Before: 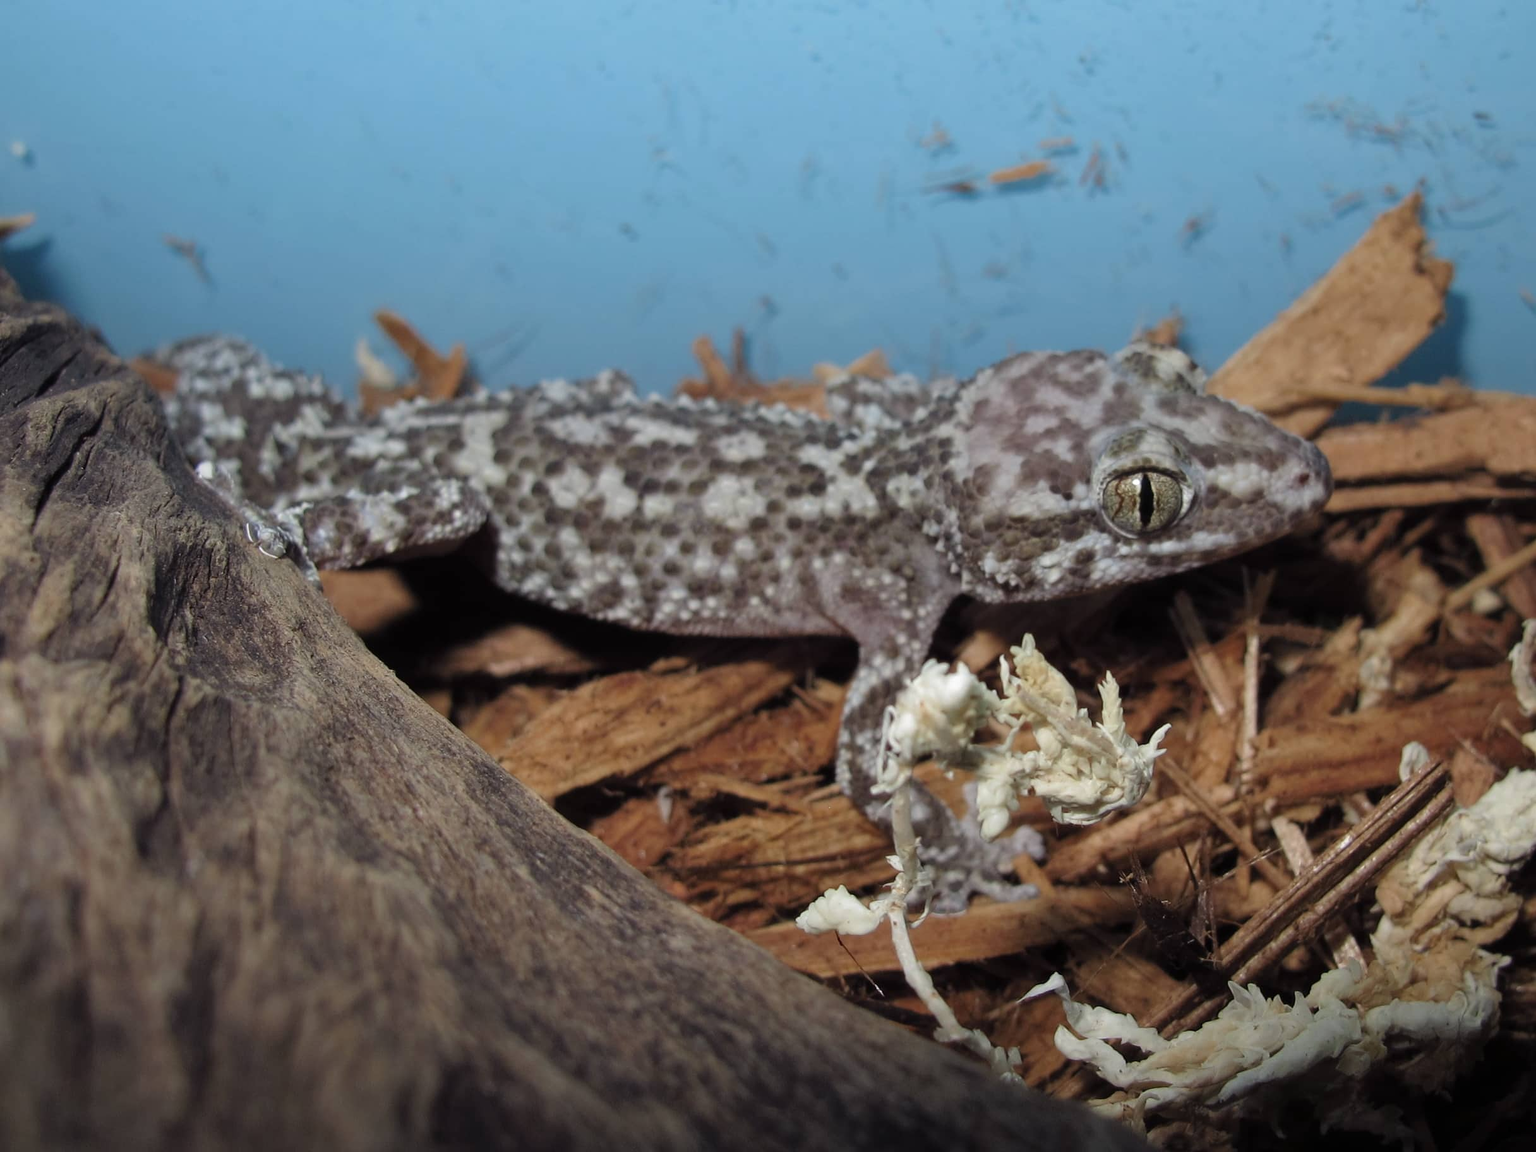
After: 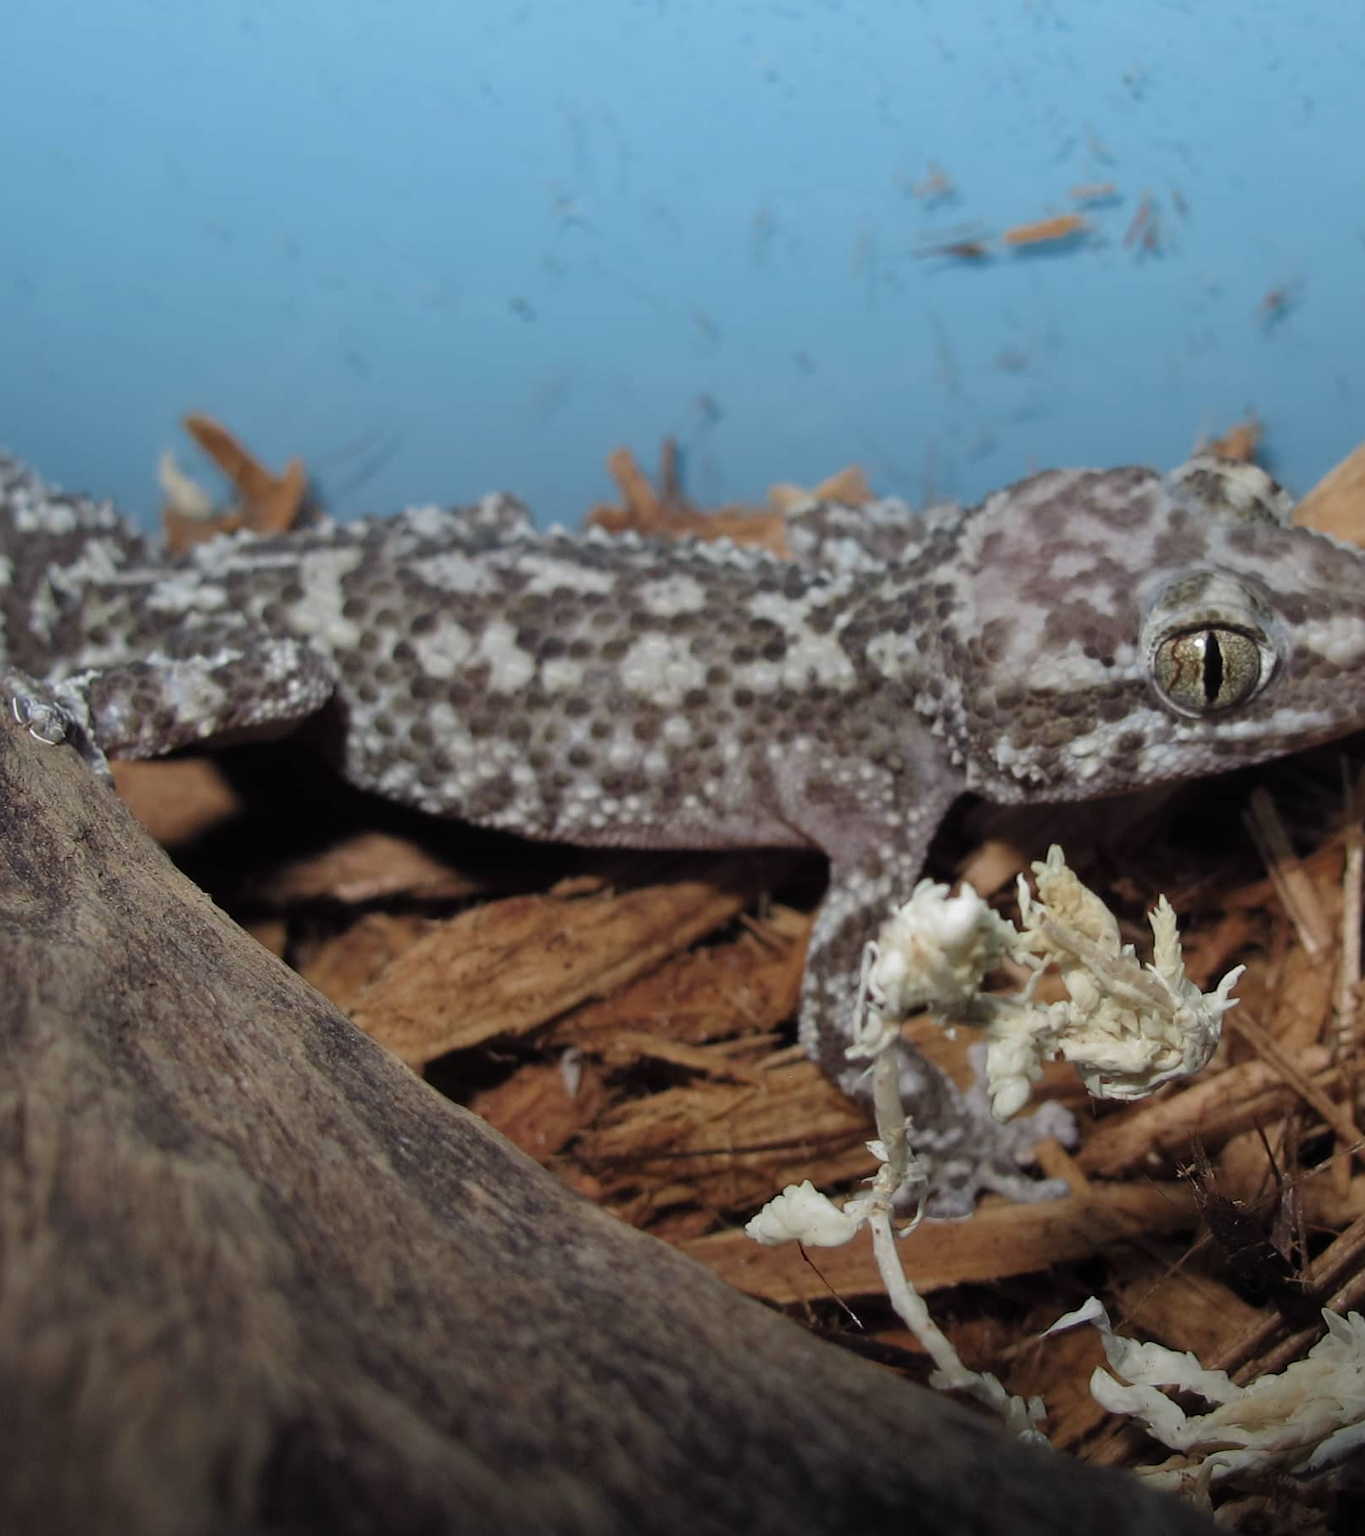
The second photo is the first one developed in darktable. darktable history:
graduated density: rotation -180°, offset 27.42
crop and rotate: left 15.446%, right 17.836%
